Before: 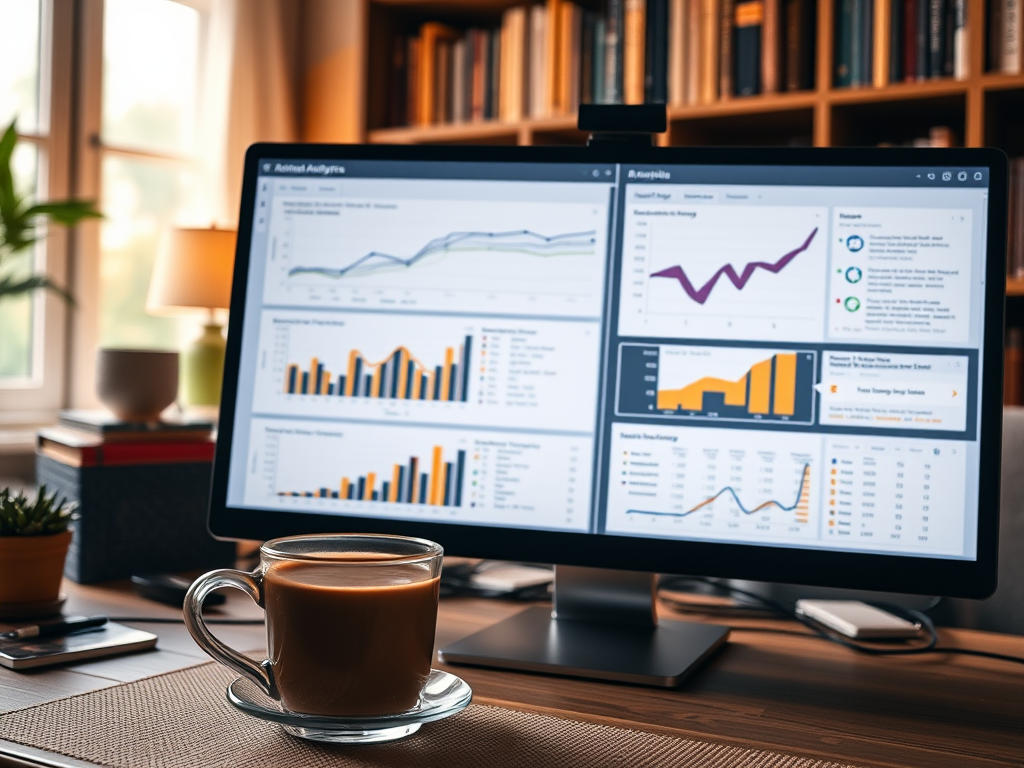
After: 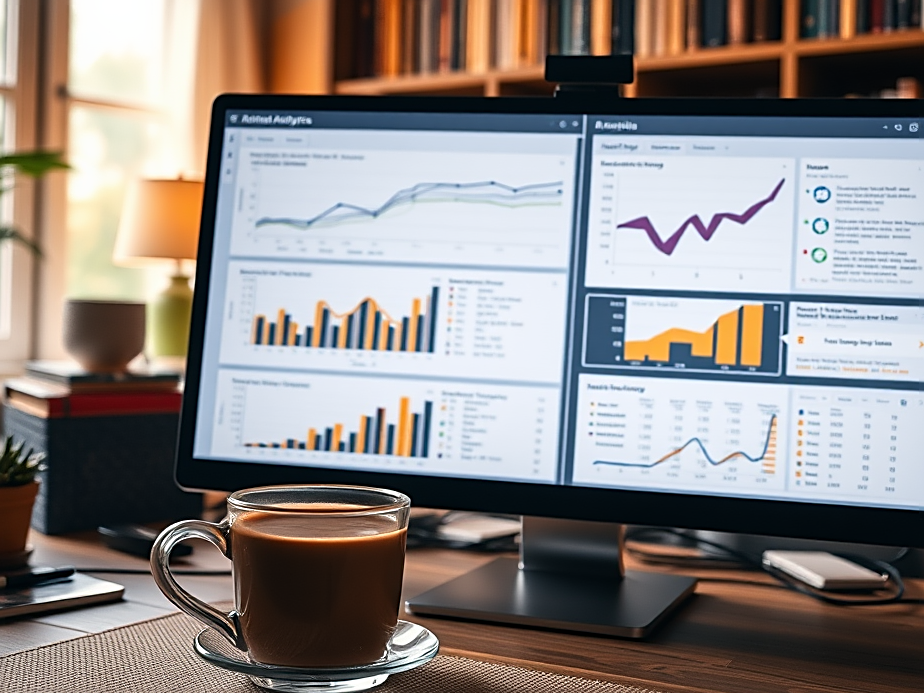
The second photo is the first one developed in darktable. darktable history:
crop: left 3.305%, top 6.436%, right 6.389%, bottom 3.258%
sharpen: on, module defaults
